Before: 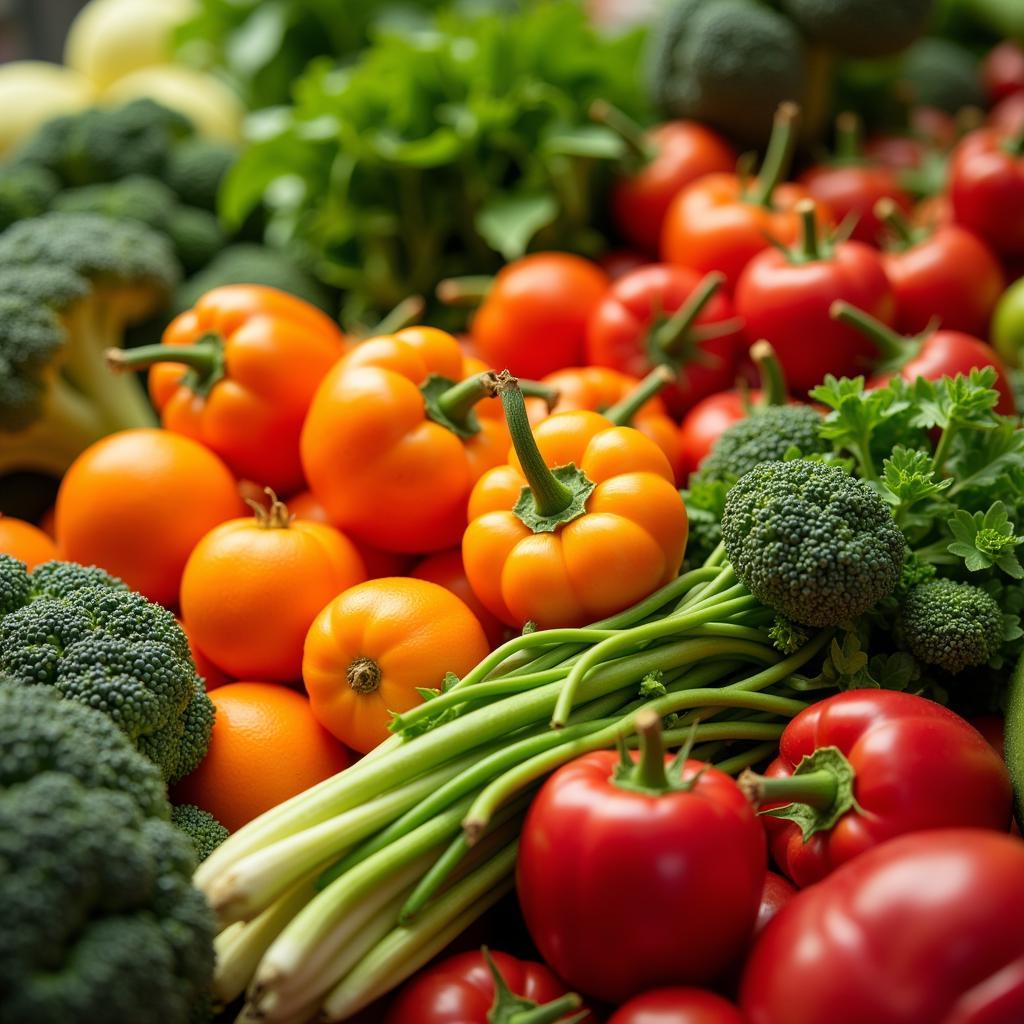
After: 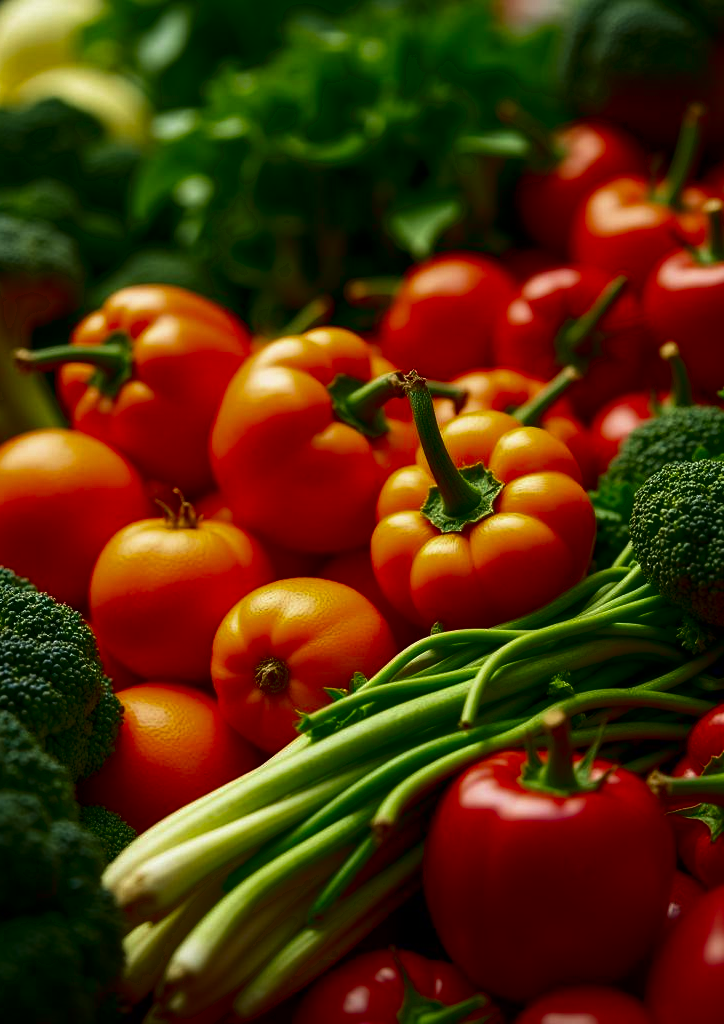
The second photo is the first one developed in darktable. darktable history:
contrast brightness saturation: contrast 0.09, brightness -0.59, saturation 0.17
velvia: strength 30%
crop and rotate: left 9.061%, right 20.142%
